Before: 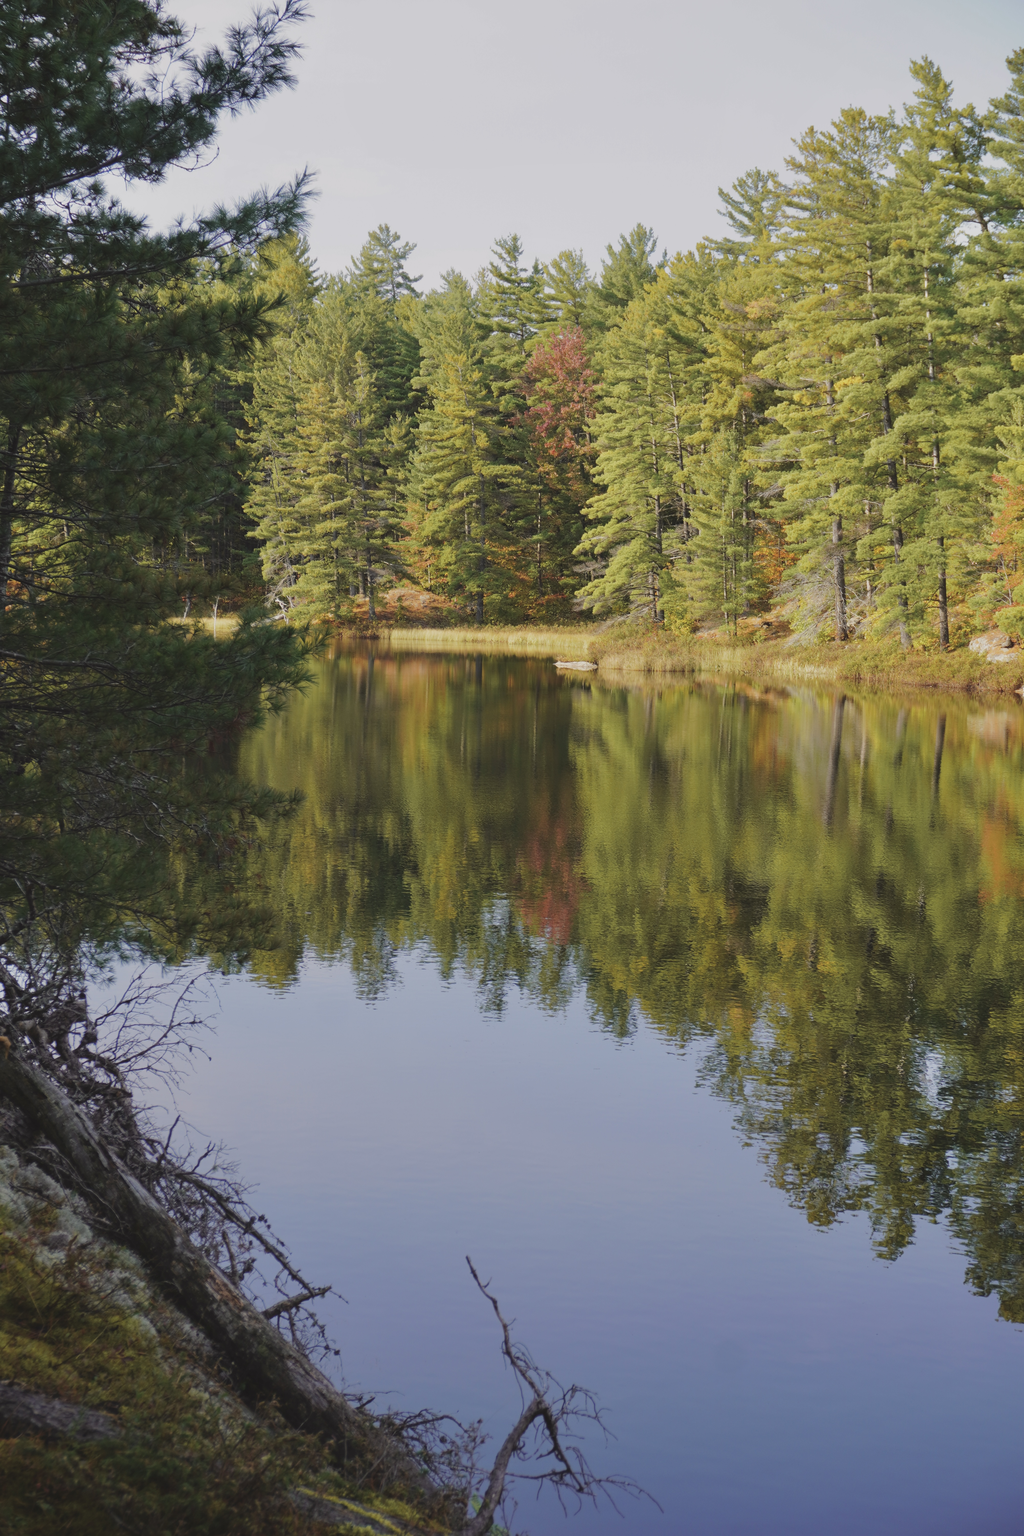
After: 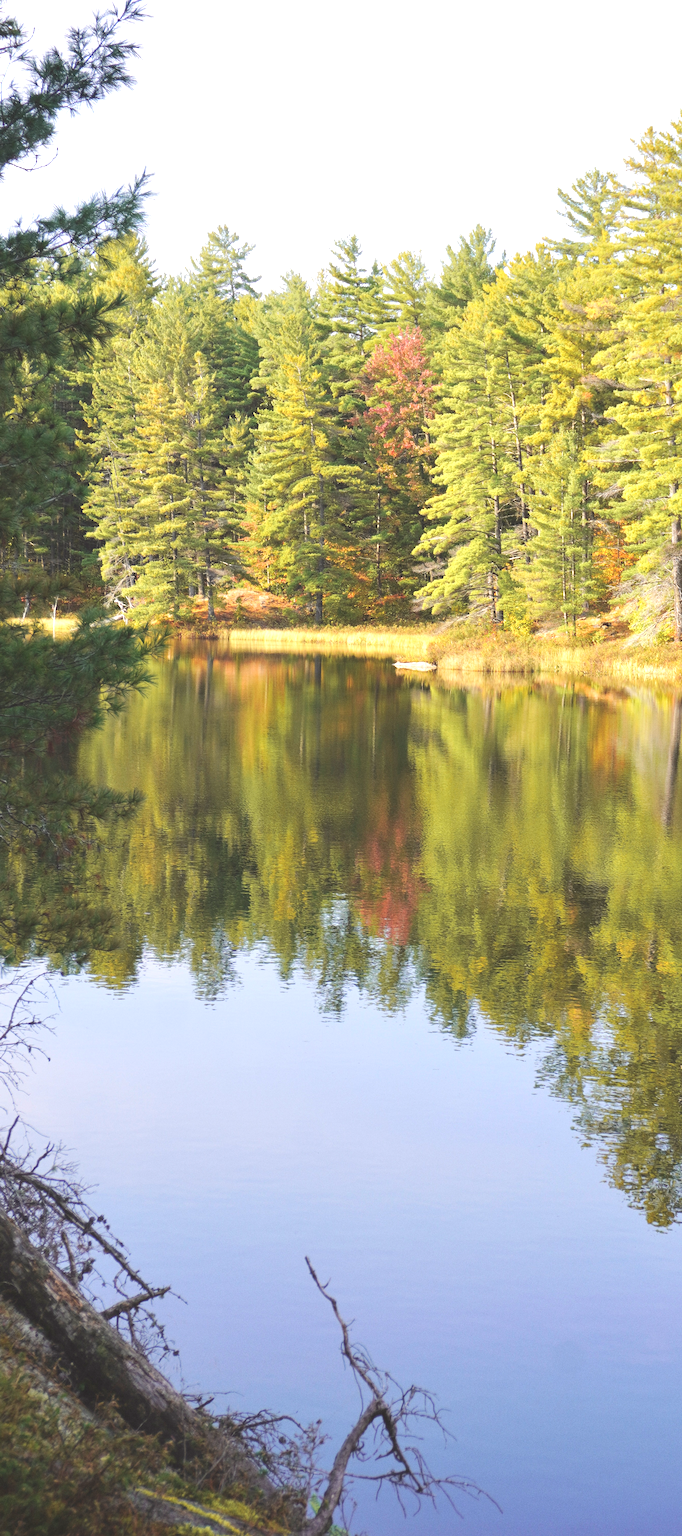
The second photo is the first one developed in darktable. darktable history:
crop and rotate: left 15.754%, right 17.579%
exposure: black level correction 0, exposure 1.1 EV, compensate exposure bias true, compensate highlight preservation false
grain: coarseness 0.09 ISO
